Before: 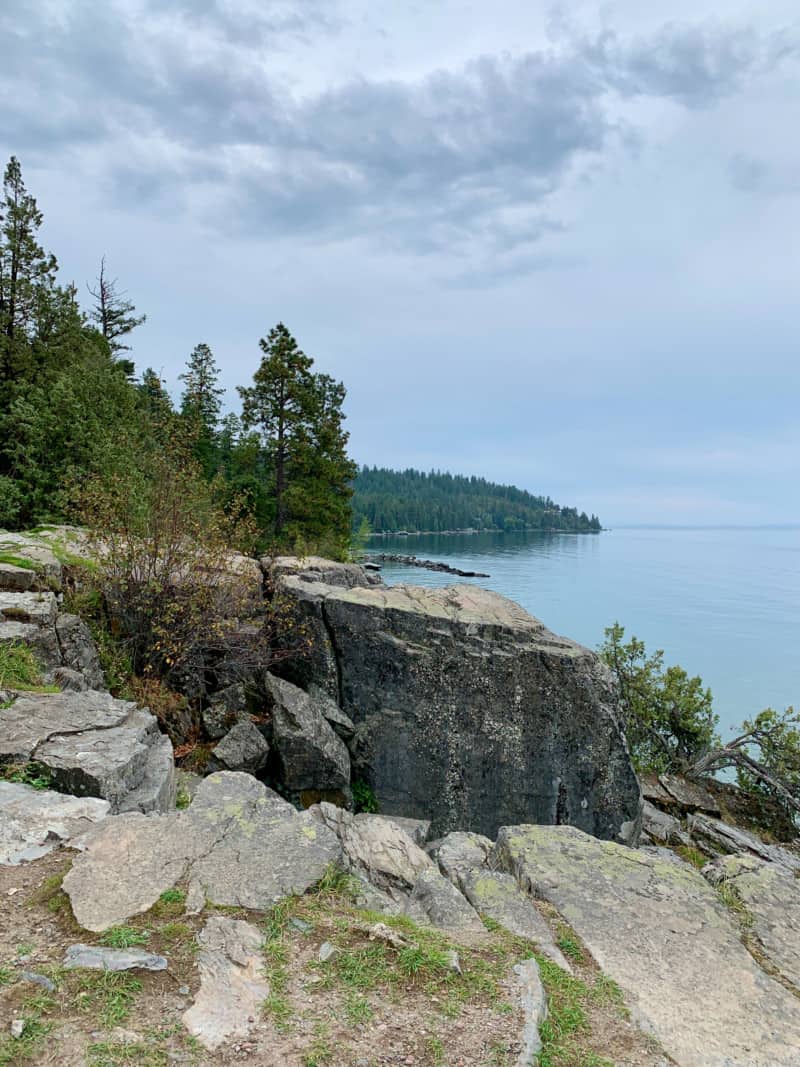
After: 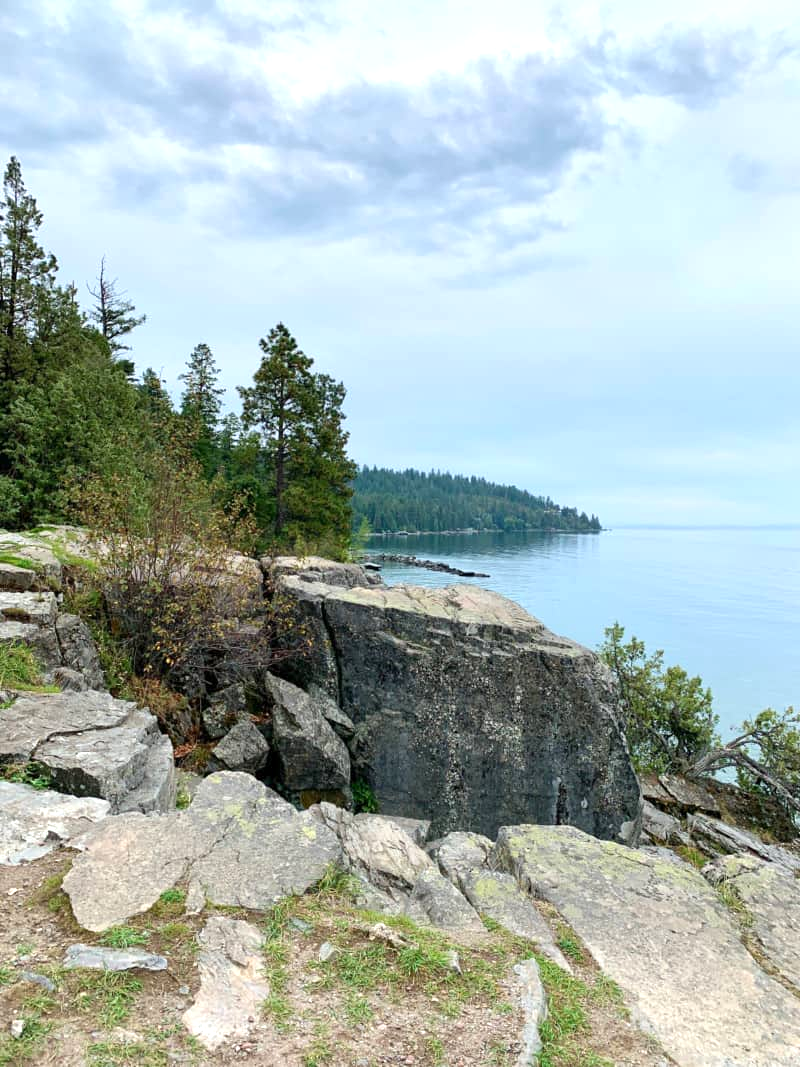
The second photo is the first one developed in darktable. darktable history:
exposure: exposure 0.557 EV, compensate highlight preservation false
tone equalizer: edges refinement/feathering 500, mask exposure compensation -1.57 EV, preserve details no
